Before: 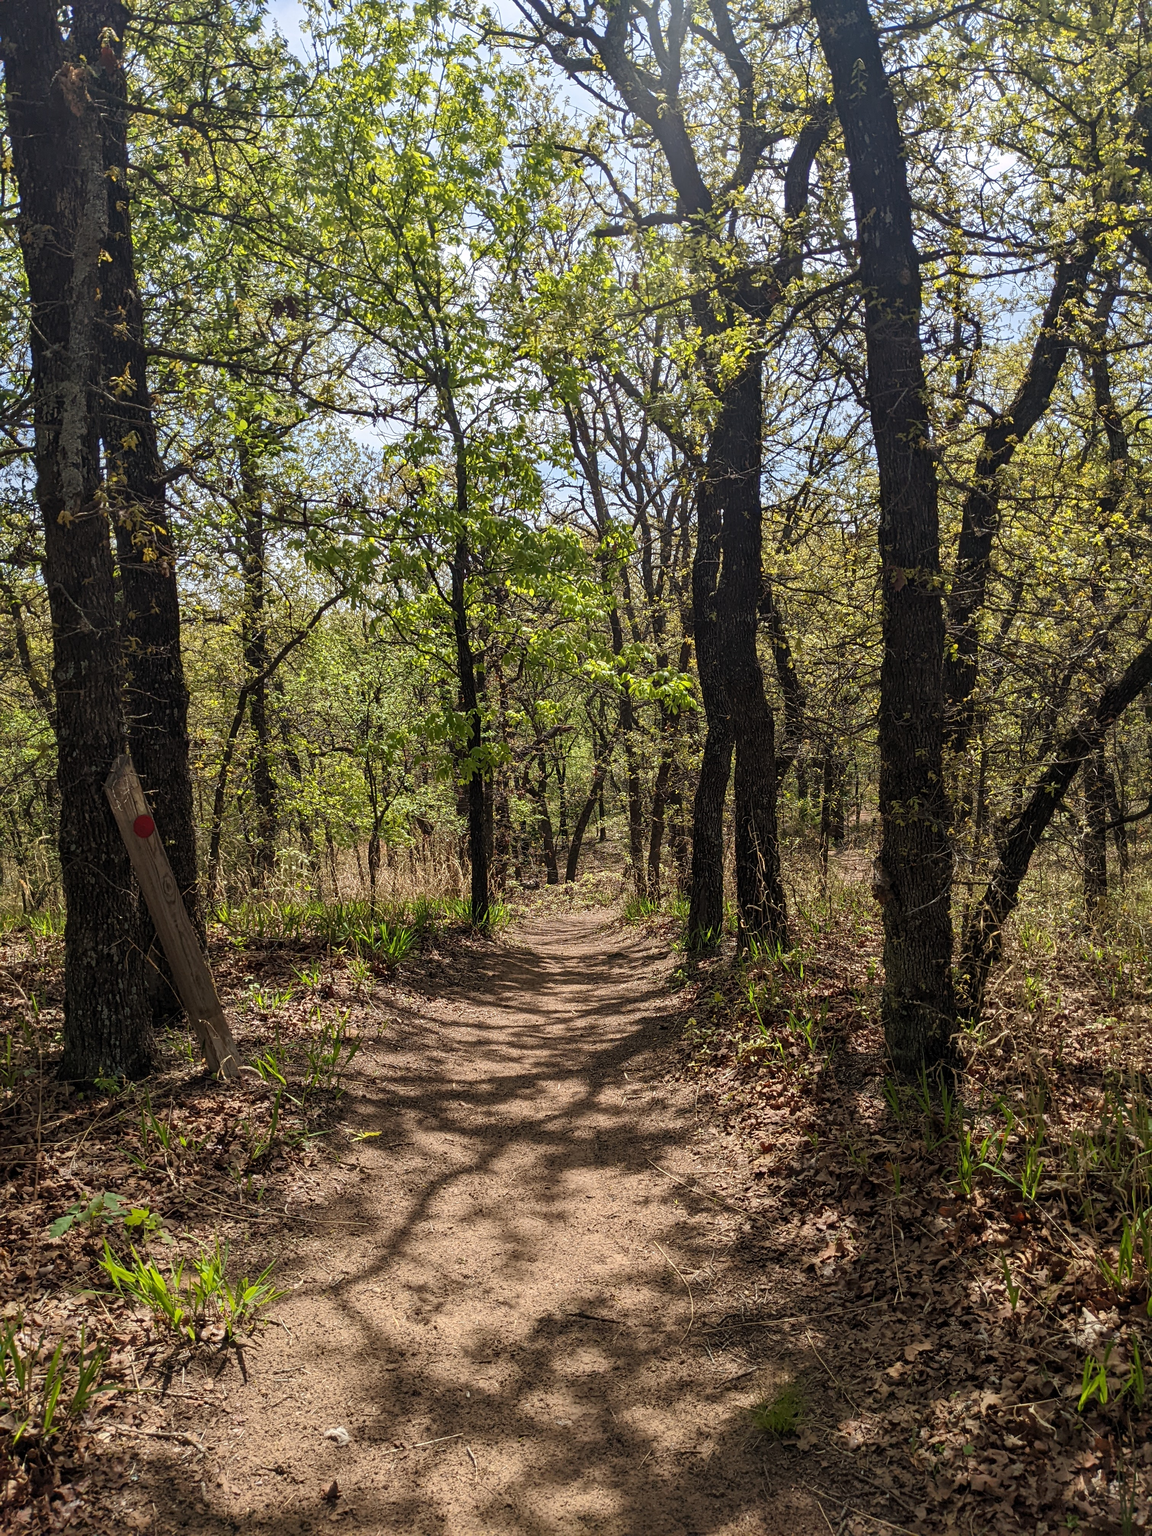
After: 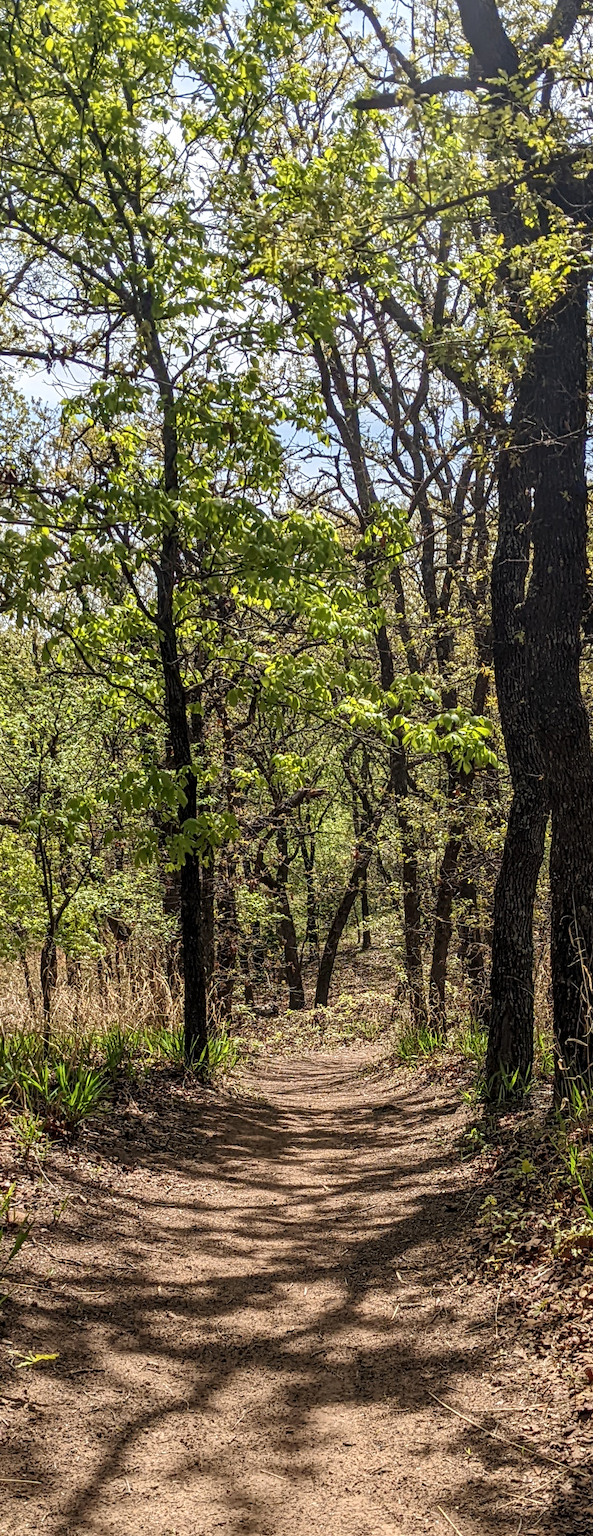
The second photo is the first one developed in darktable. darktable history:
crop and rotate: left 29.509%, top 10.341%, right 33.413%, bottom 17.735%
velvia: strength 6.24%
local contrast: detail 130%
